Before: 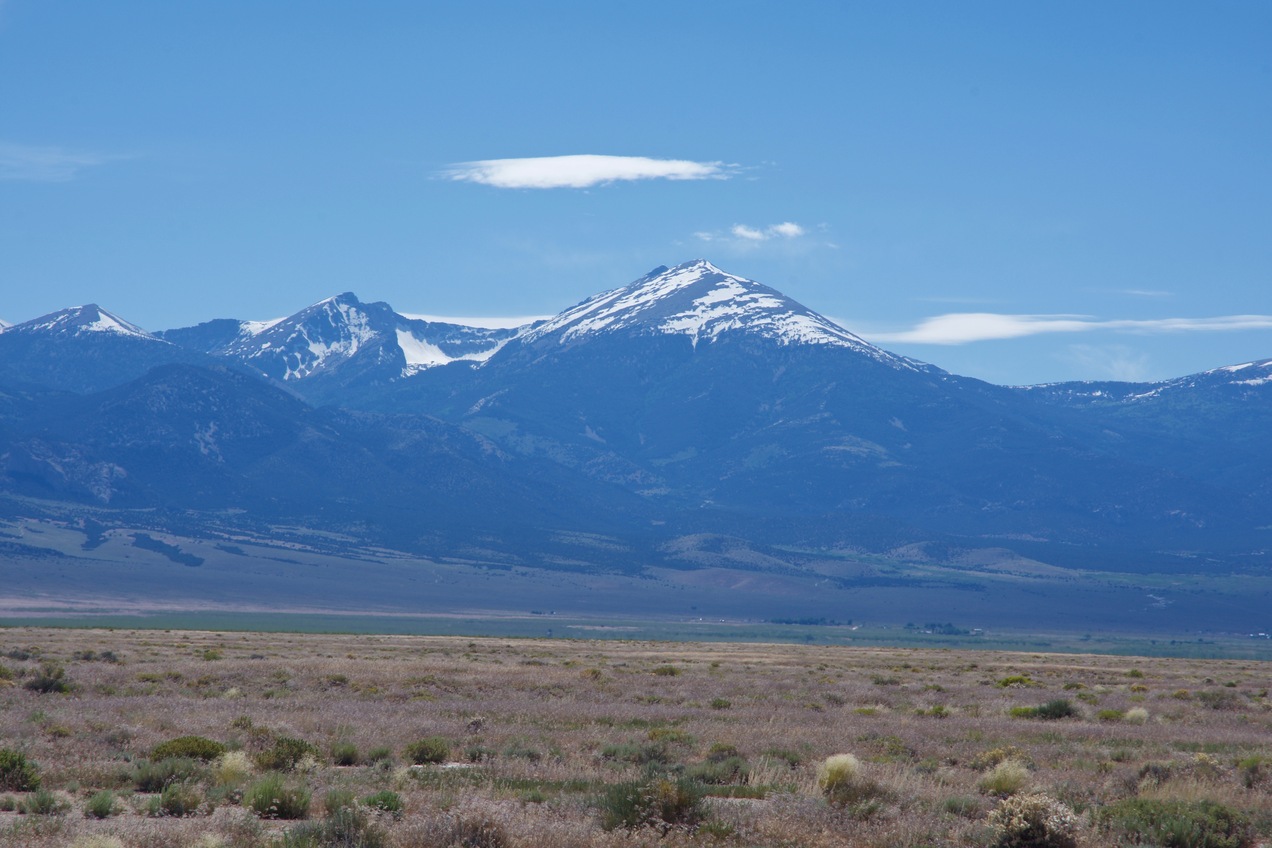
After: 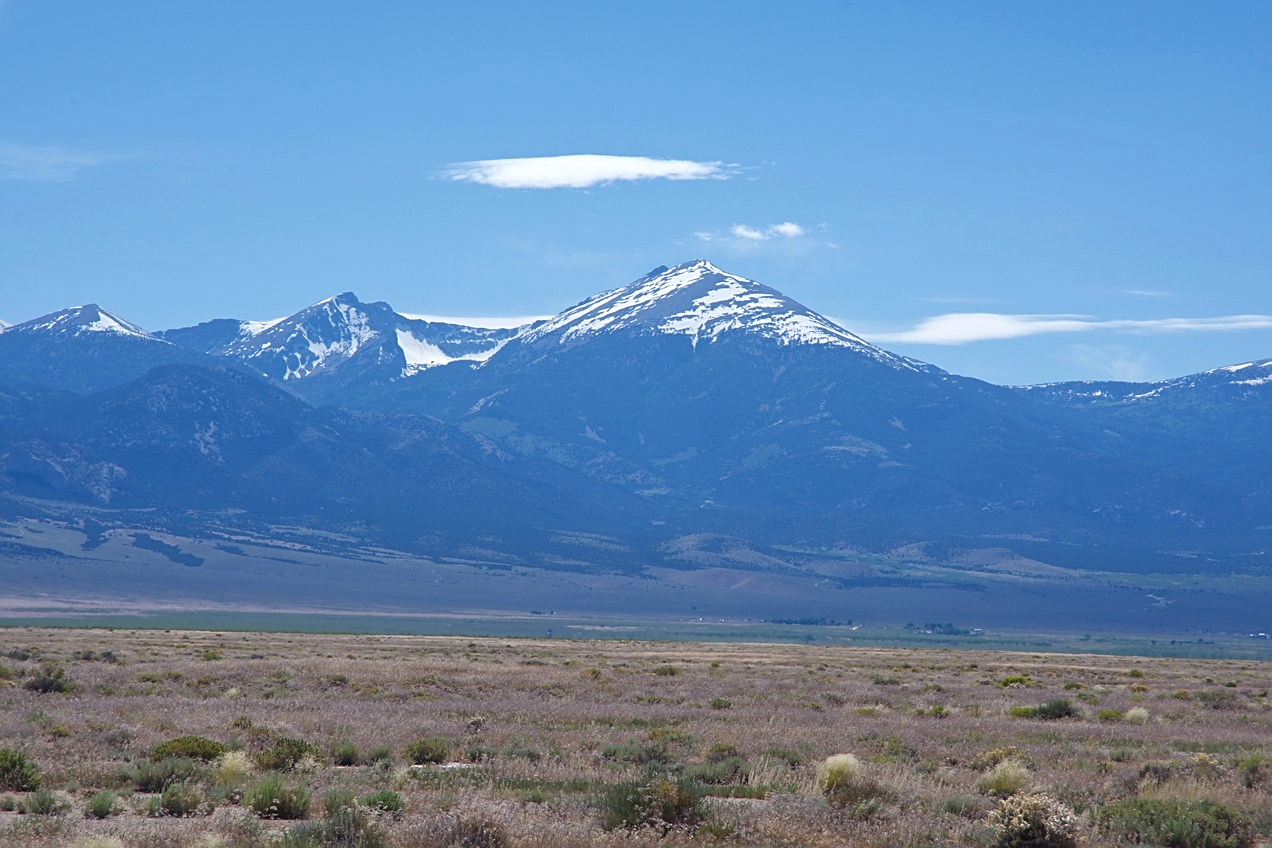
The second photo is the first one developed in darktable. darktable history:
sharpen: on, module defaults
exposure: exposure 0.197 EV, compensate highlight preservation false
